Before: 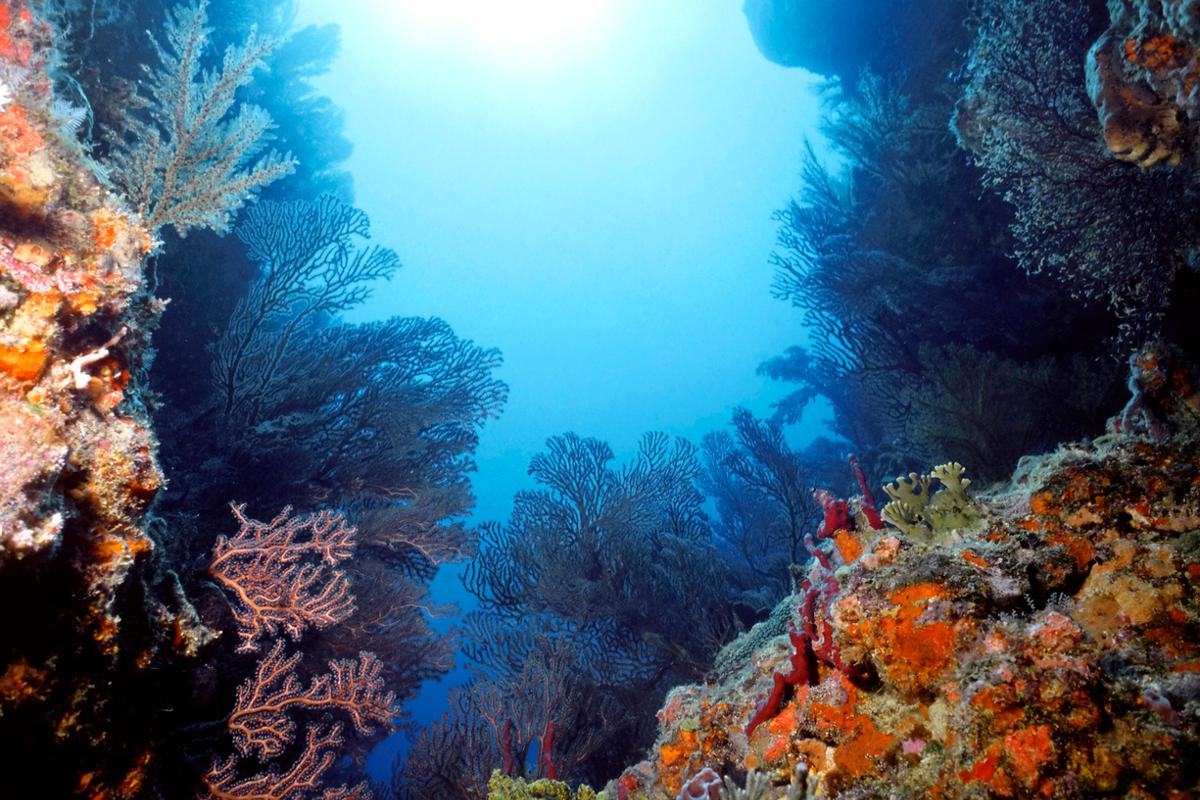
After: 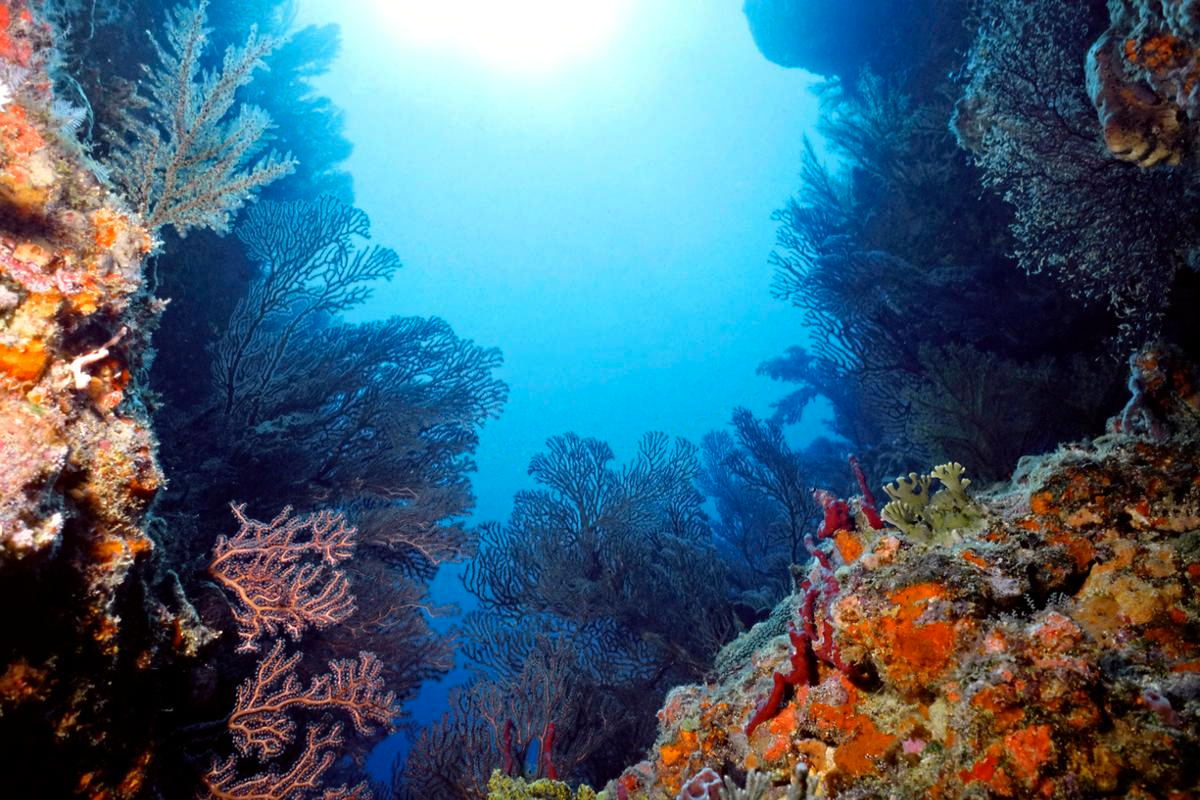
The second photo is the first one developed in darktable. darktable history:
haze removal: strength 0.287, distance 0.246, compatibility mode true, adaptive false
